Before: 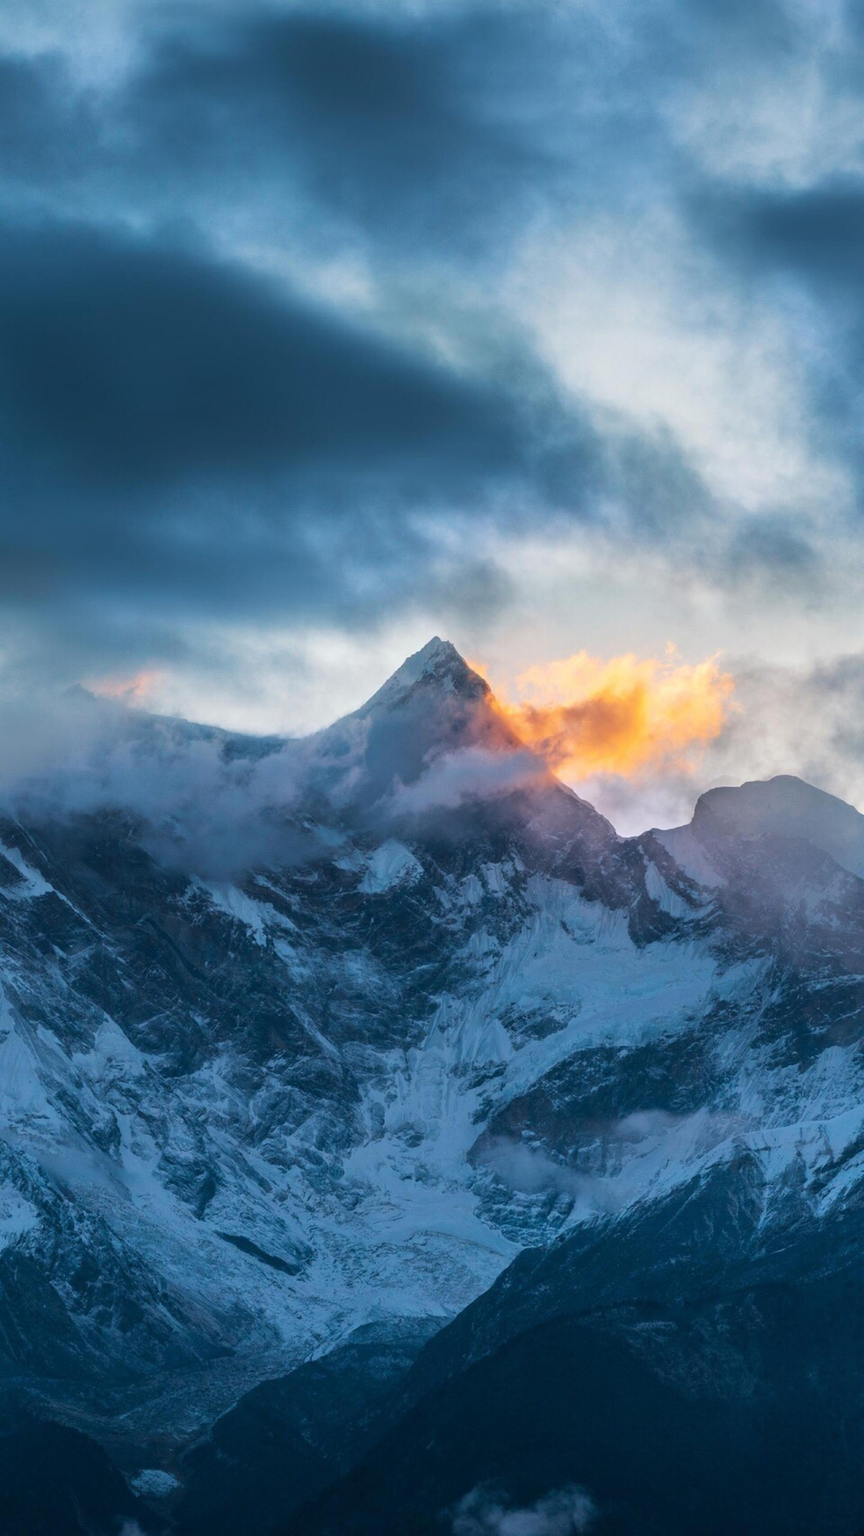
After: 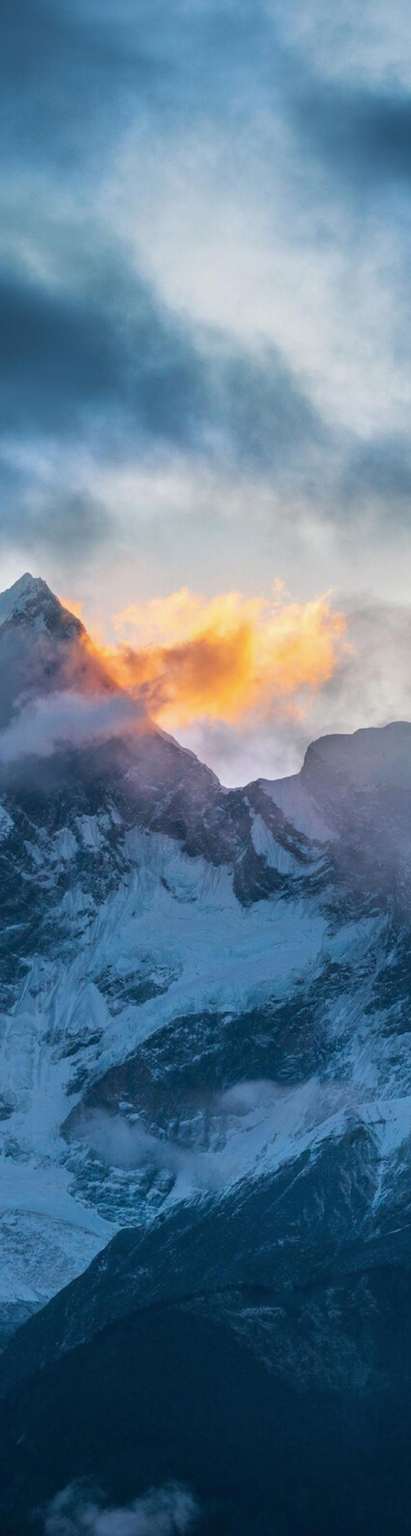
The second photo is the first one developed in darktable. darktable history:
exposure: exposure -0.041 EV, compensate highlight preservation false
crop: left 47.565%, top 6.662%, right 7.984%
shadows and highlights: shadows 25.45, highlights -23.85
